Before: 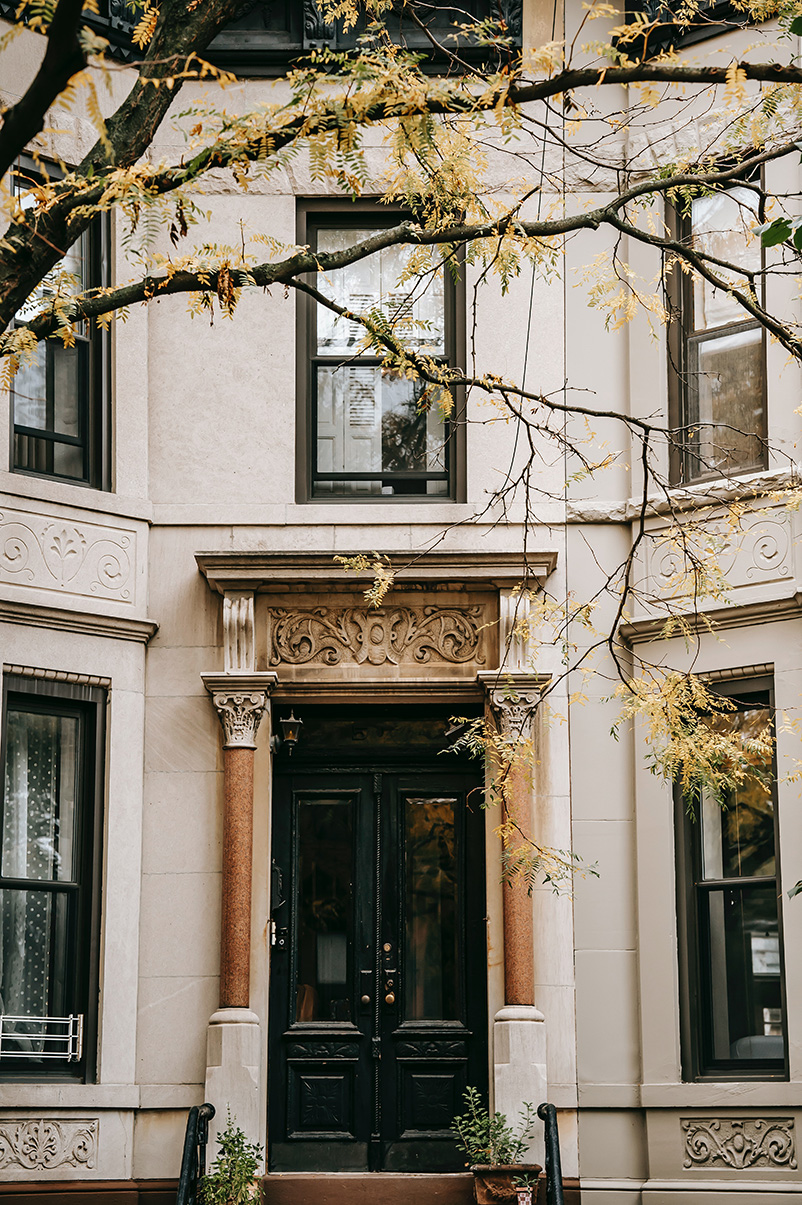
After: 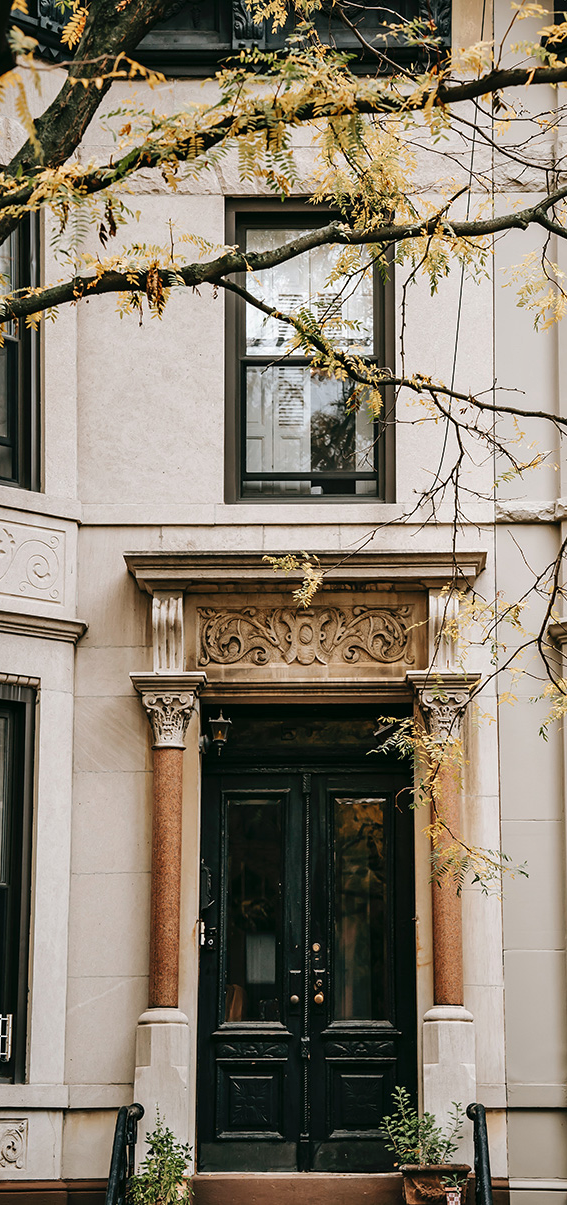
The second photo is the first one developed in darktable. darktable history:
shadows and highlights: shadows 47.44, highlights -42.28, soften with gaussian
tone equalizer: on, module defaults
crop and rotate: left 8.936%, right 20.353%
